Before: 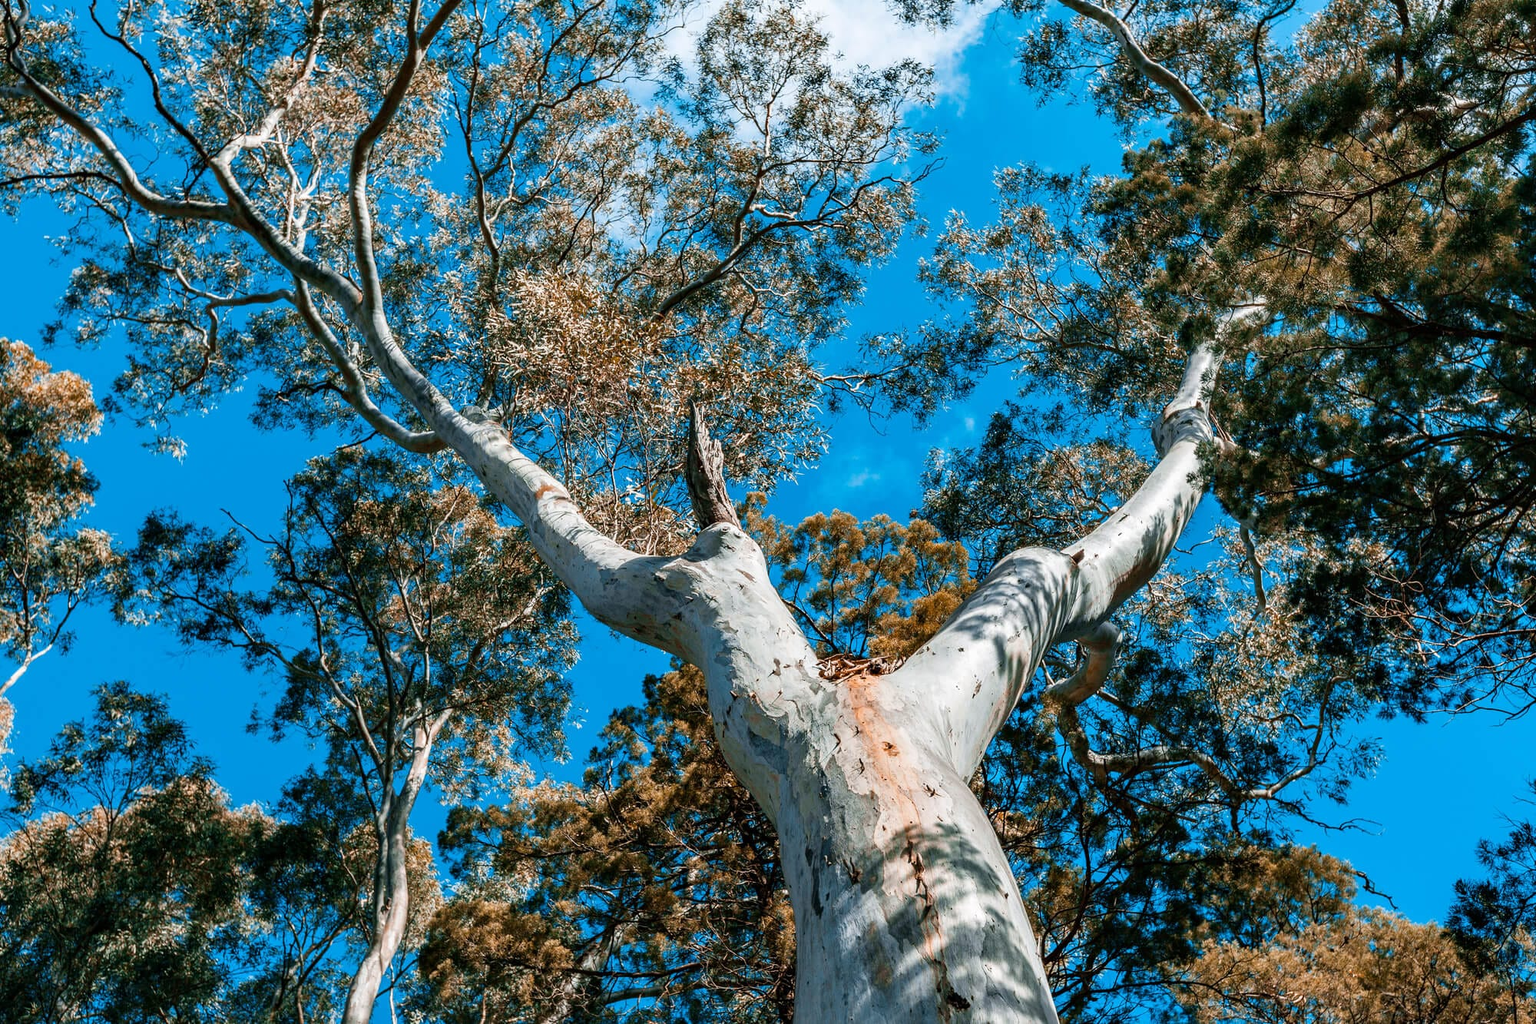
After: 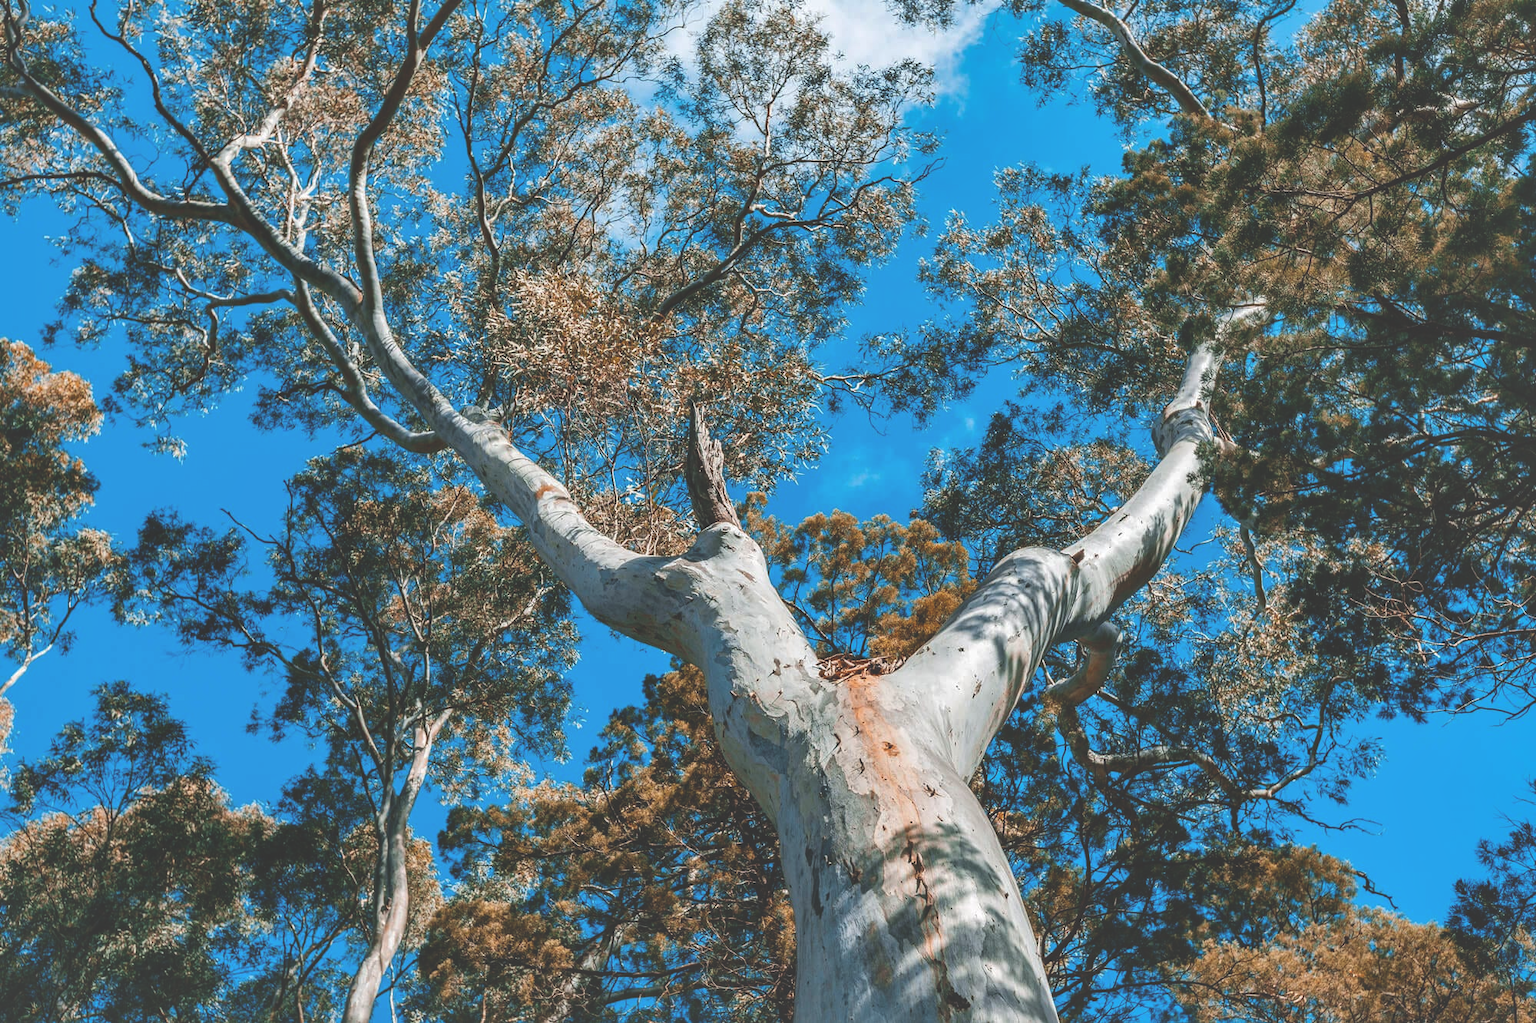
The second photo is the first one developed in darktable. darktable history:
exposure: black level correction -0.027, compensate highlight preservation false
shadows and highlights: on, module defaults
